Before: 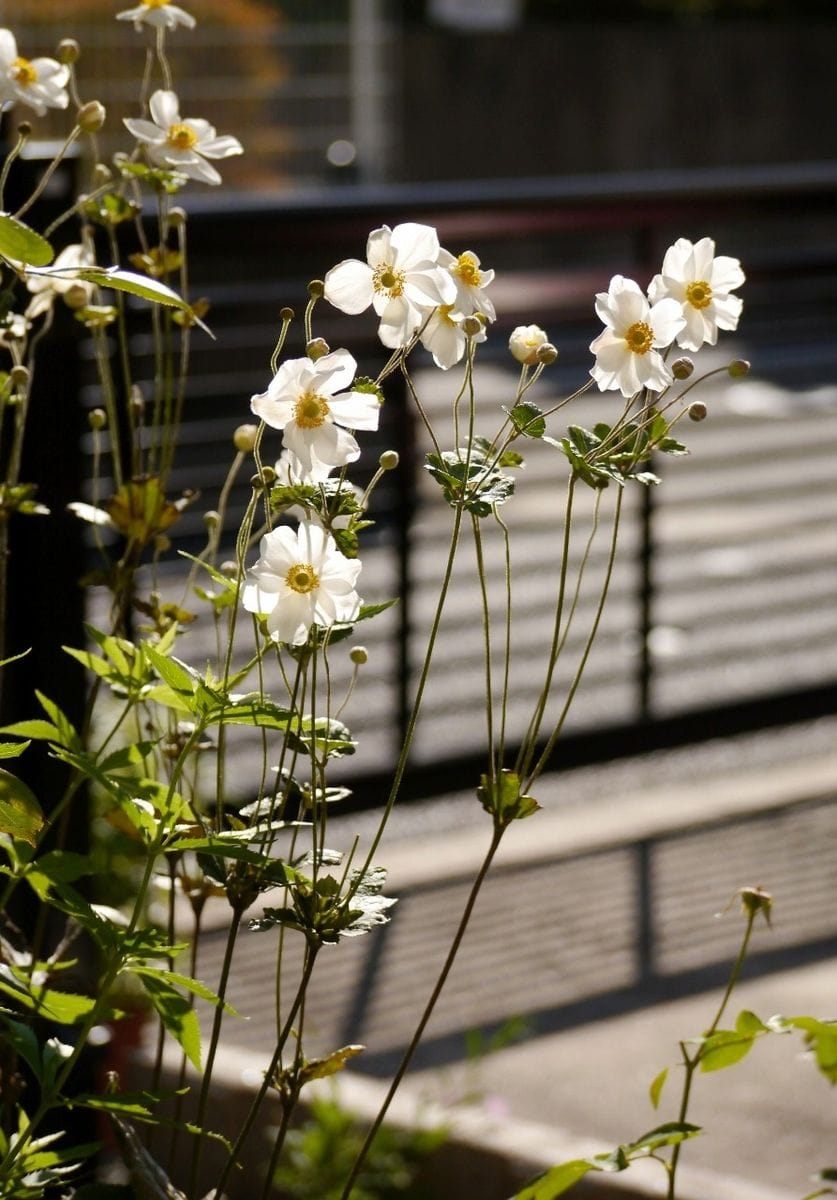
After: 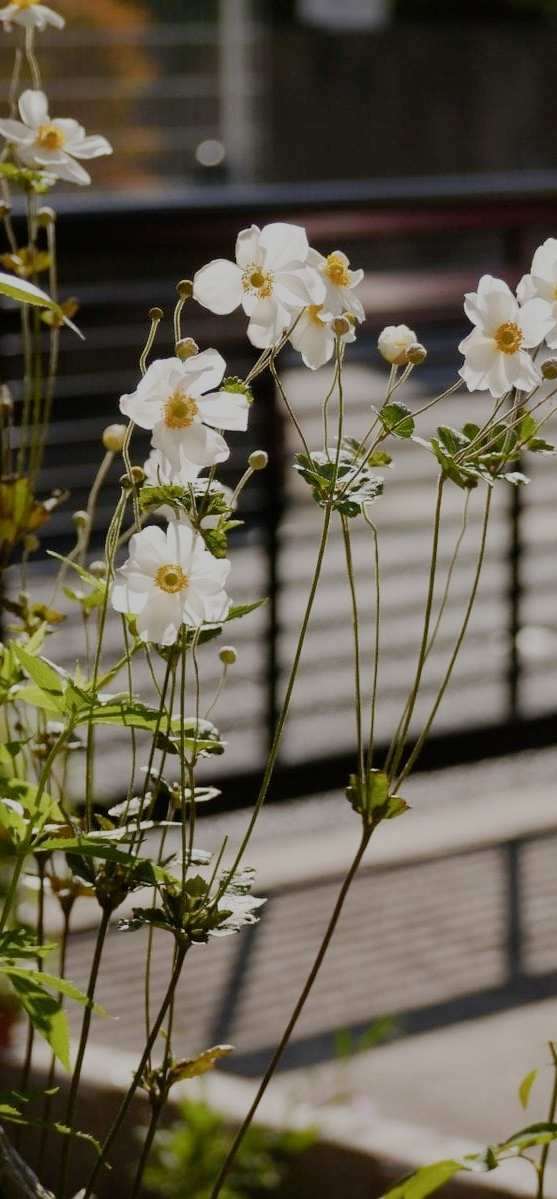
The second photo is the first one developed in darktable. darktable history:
sigmoid: contrast 1.05, skew -0.15
crop and rotate: left 15.754%, right 17.579%
